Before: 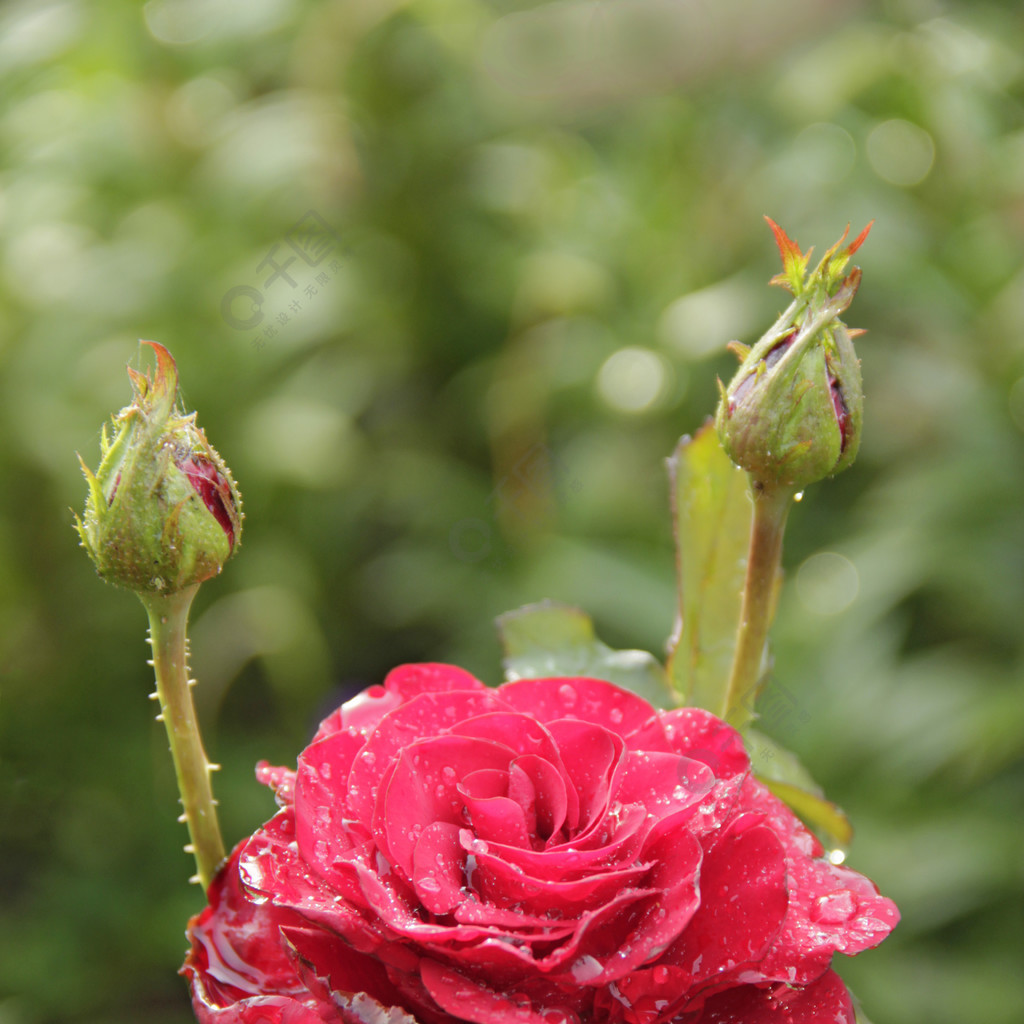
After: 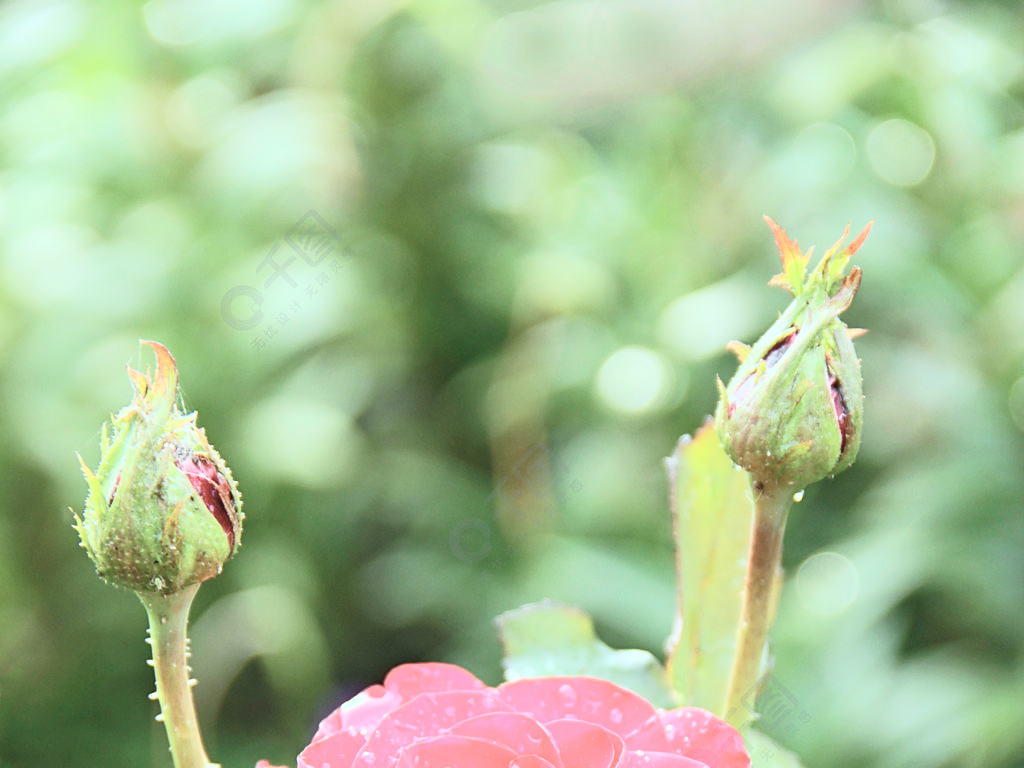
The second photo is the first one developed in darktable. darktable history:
crop: bottom 24.967%
sharpen: on, module defaults
contrast brightness saturation: contrast 0.43, brightness 0.56, saturation -0.19
color calibration: illuminant F (fluorescent), F source F9 (Cool White Deluxe 4150 K) – high CRI, x 0.374, y 0.373, temperature 4158.34 K
white balance: red 0.978, blue 0.999
